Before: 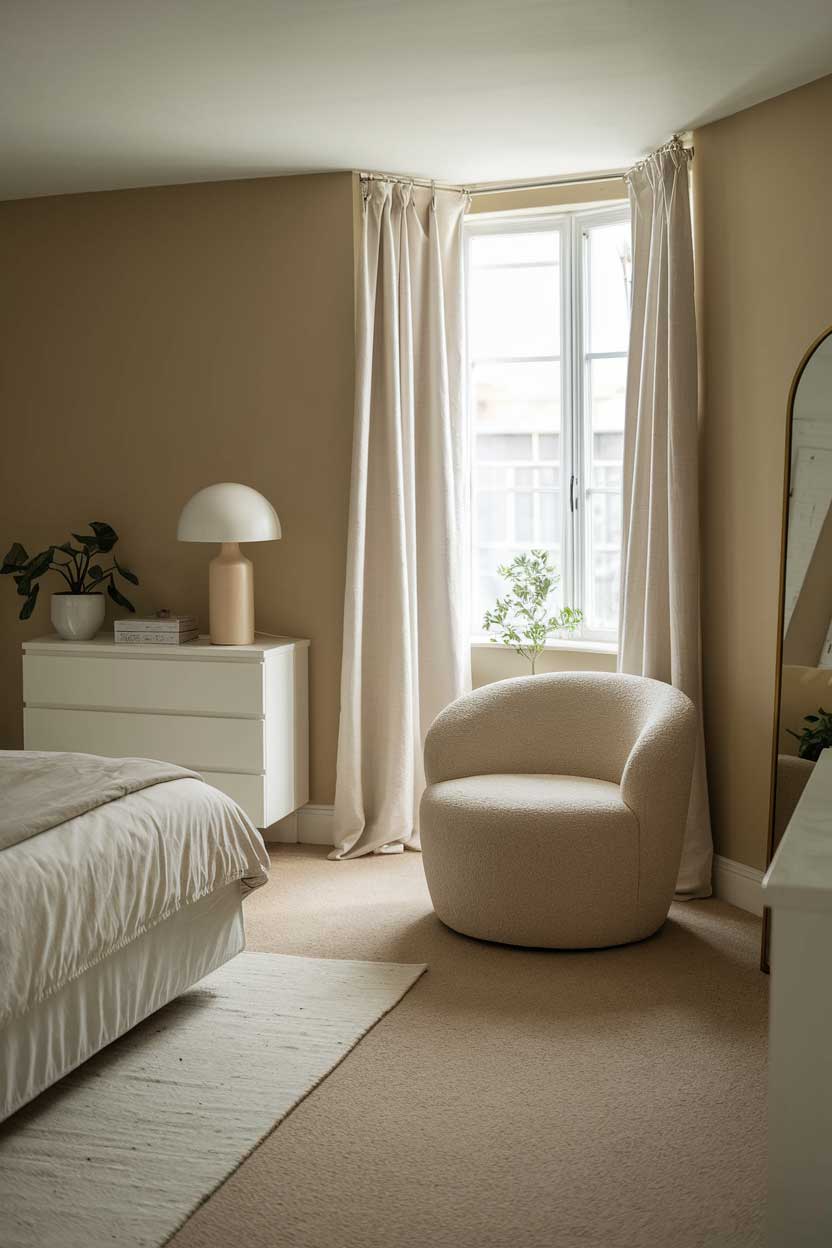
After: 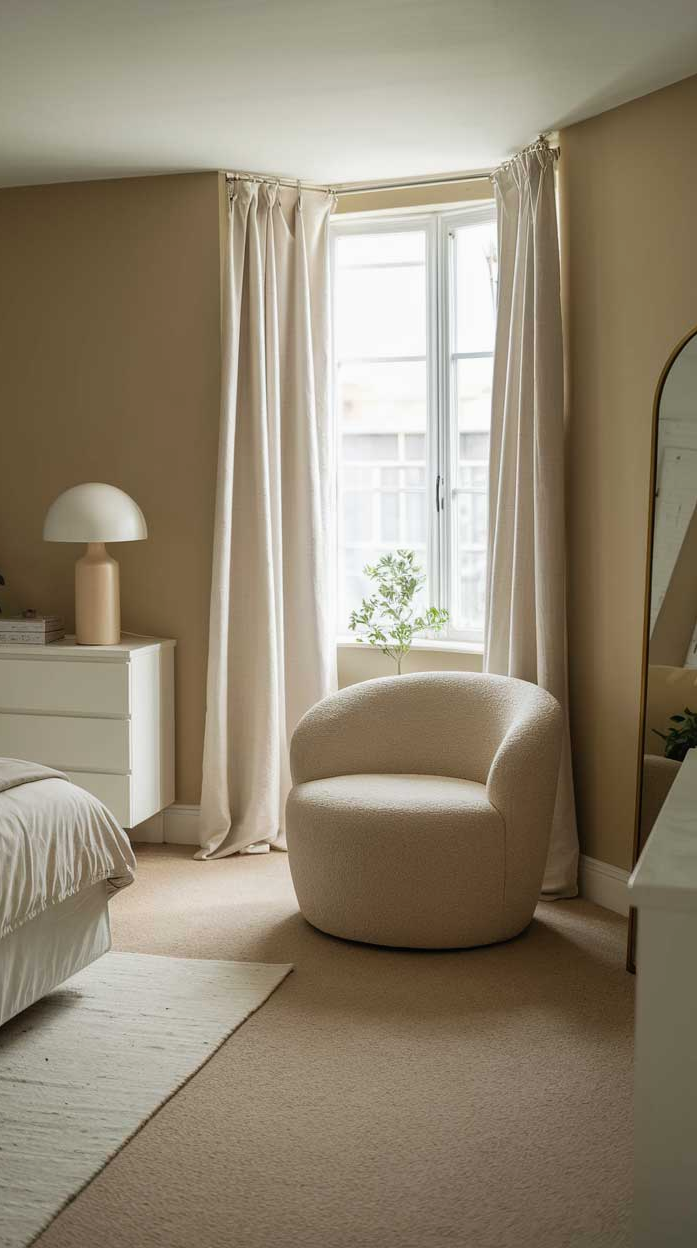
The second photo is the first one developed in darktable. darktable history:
crop: left 16.145%
contrast brightness saturation: contrast -0.02, brightness -0.01, saturation 0.03
